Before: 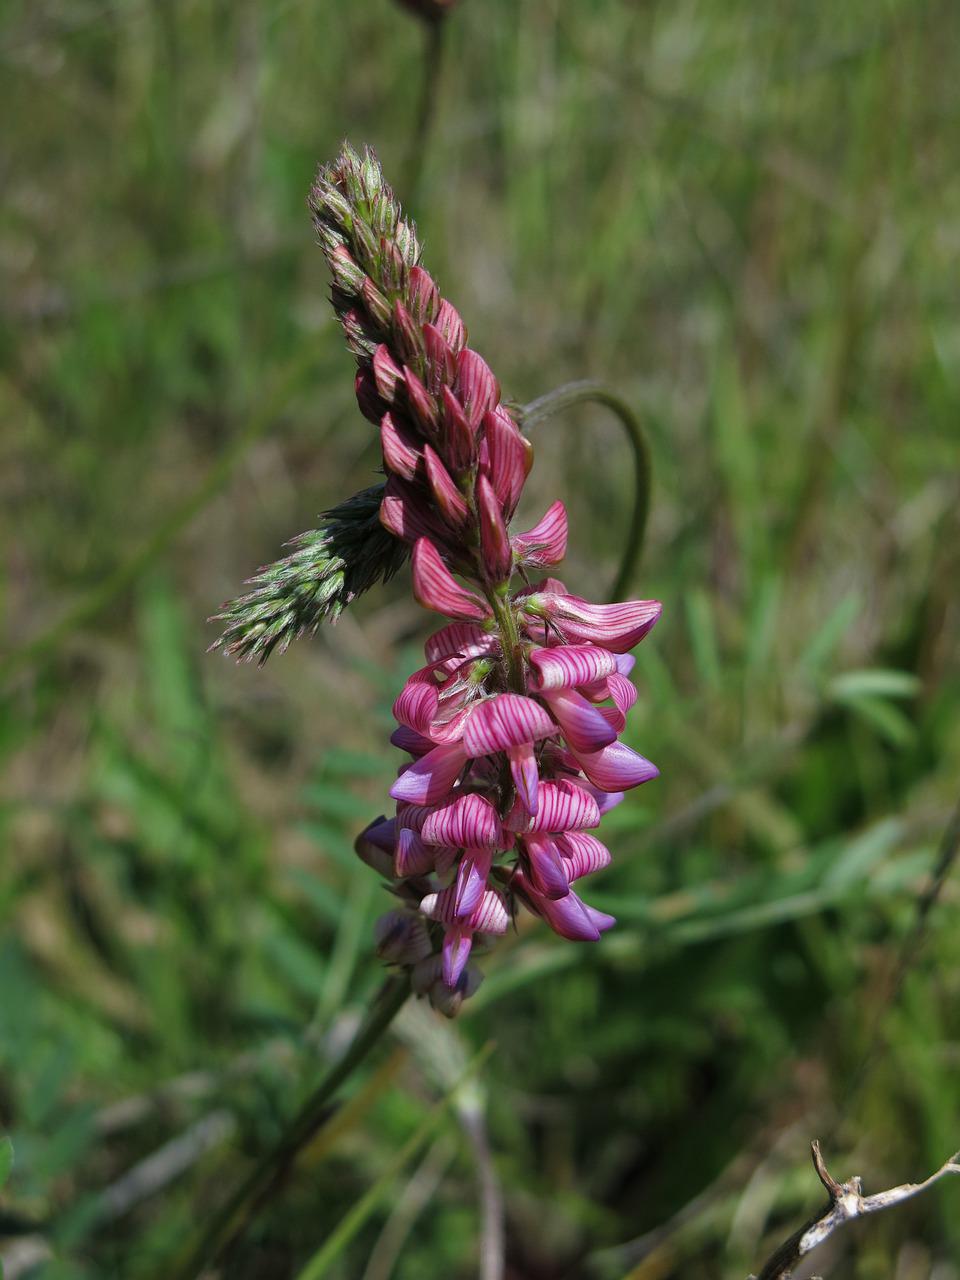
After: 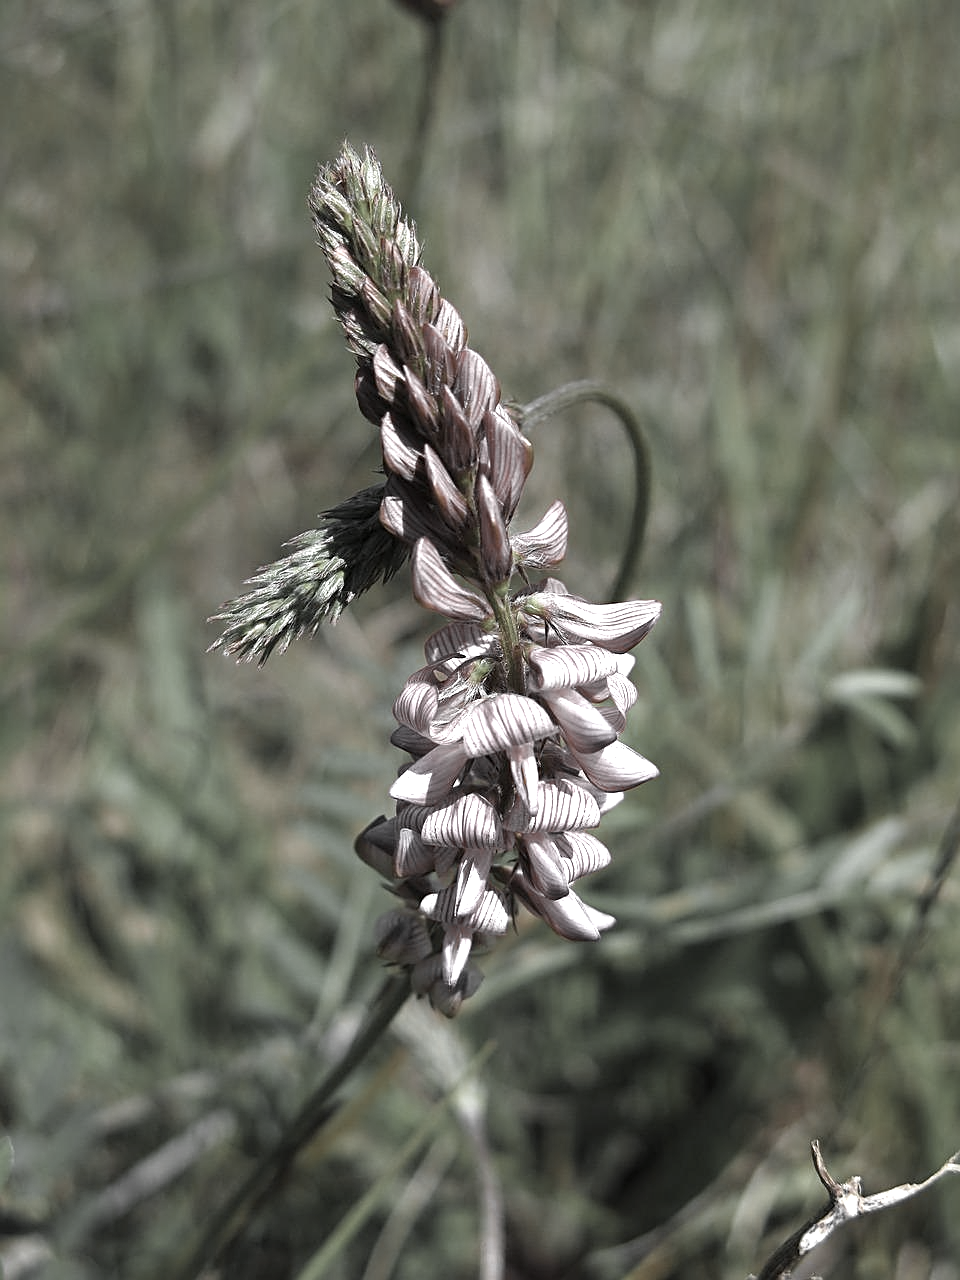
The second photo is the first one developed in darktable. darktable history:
color zones: curves: ch0 [(0, 0.613) (0.01, 0.613) (0.245, 0.448) (0.498, 0.529) (0.642, 0.665) (0.879, 0.777) (0.99, 0.613)]; ch1 [(0, 0.035) (0.121, 0.189) (0.259, 0.197) (0.415, 0.061) (0.589, 0.022) (0.732, 0.022) (0.857, 0.026) (0.991, 0.053)]
exposure: black level correction 0, exposure 0.7 EV, compensate exposure bias true, compensate highlight preservation false
sharpen: on, module defaults
